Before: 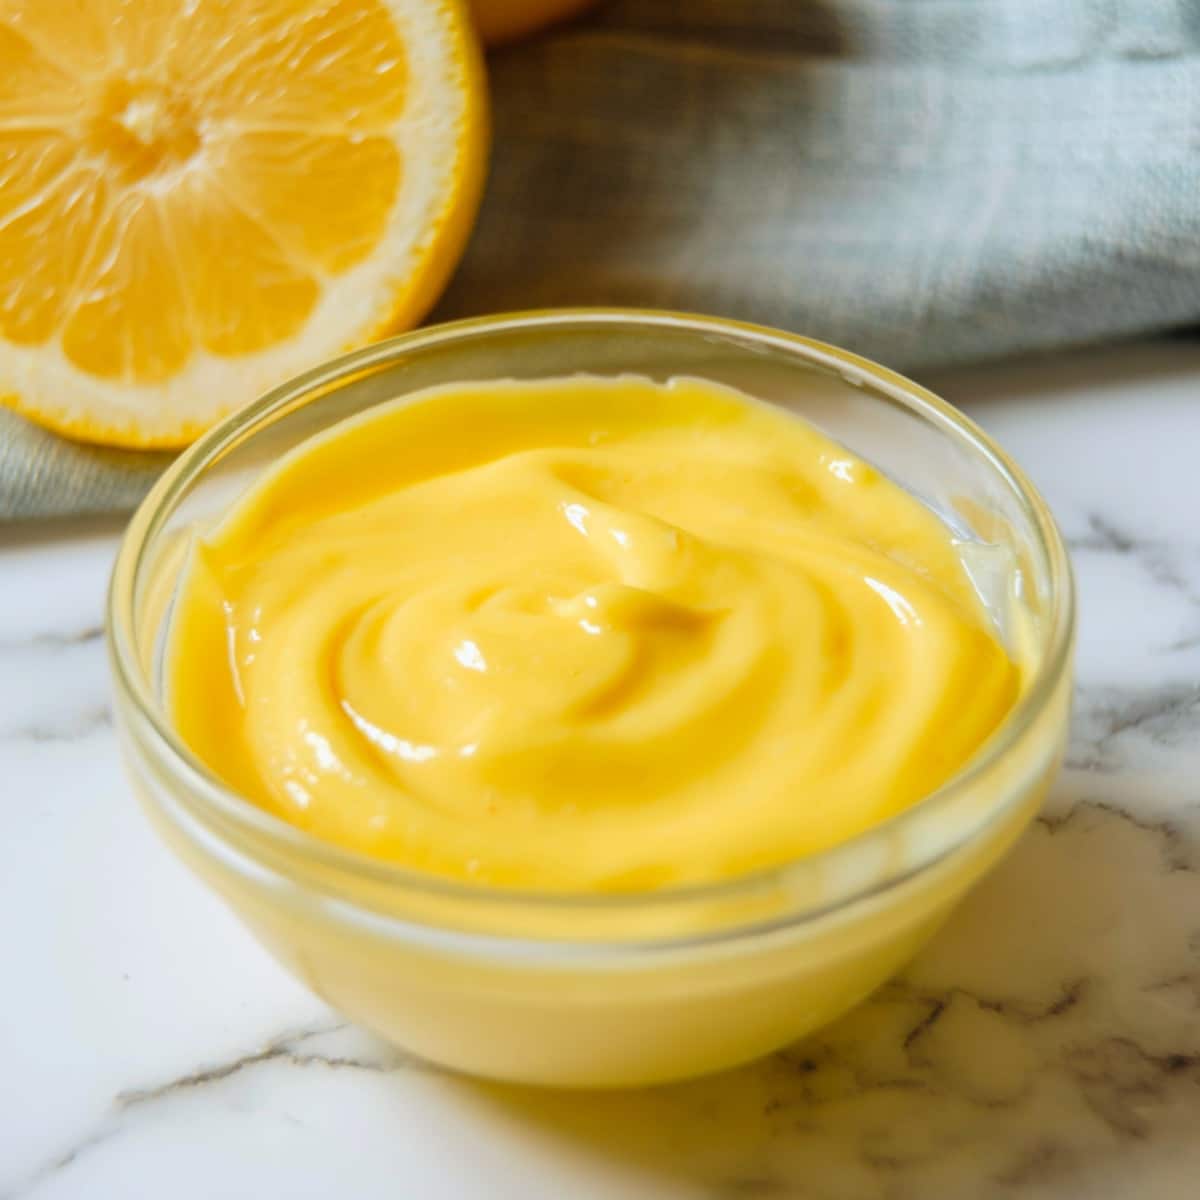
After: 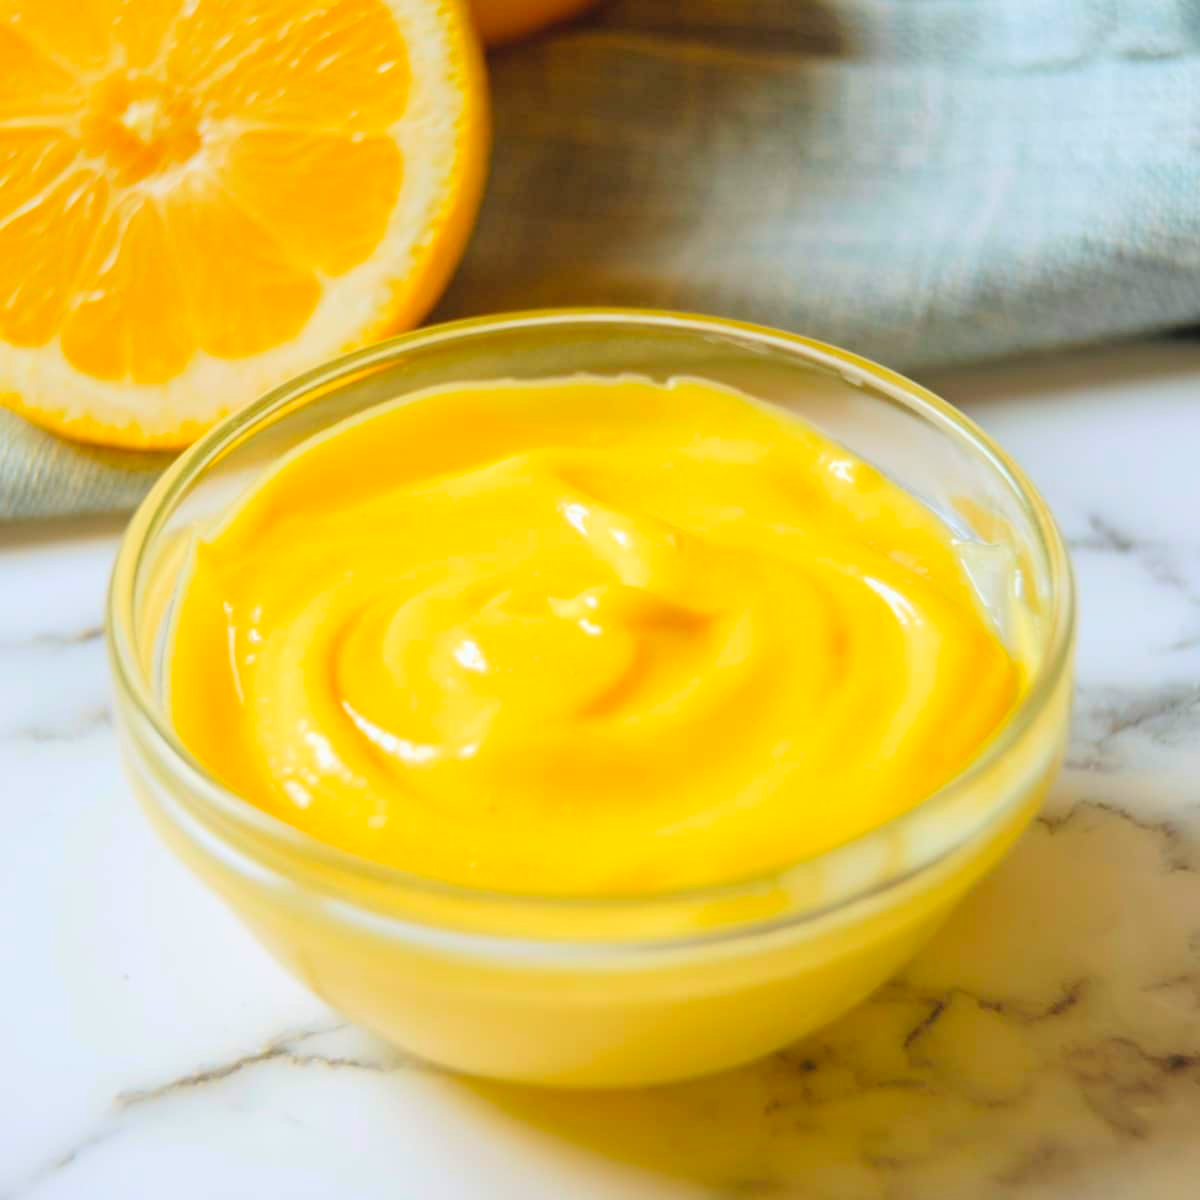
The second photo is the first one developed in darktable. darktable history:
contrast brightness saturation: contrast 0.069, brightness 0.172, saturation 0.408
